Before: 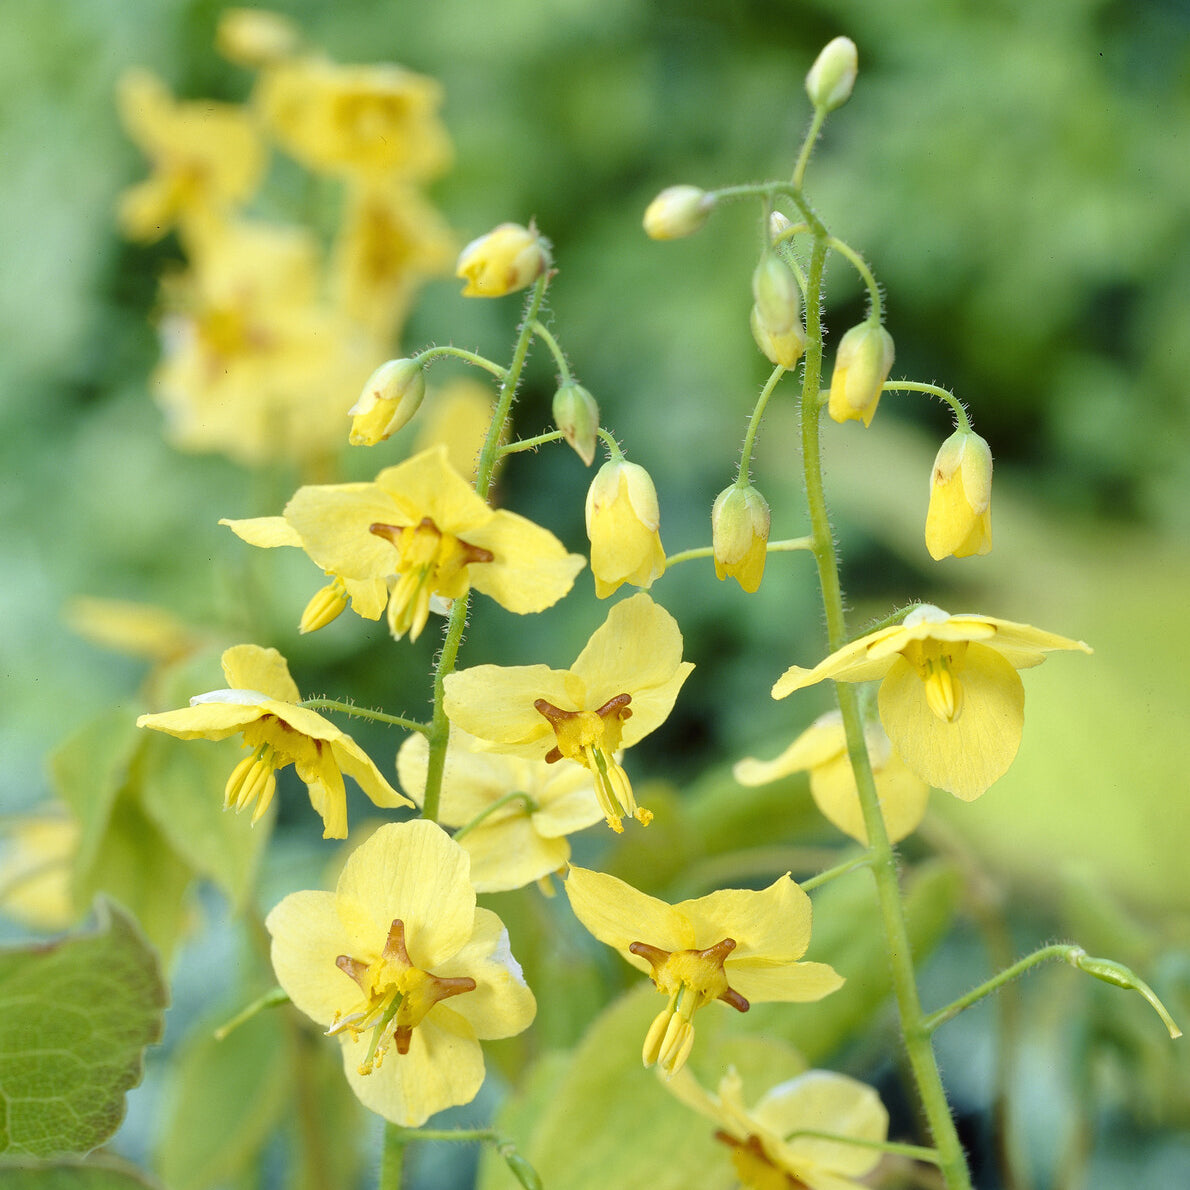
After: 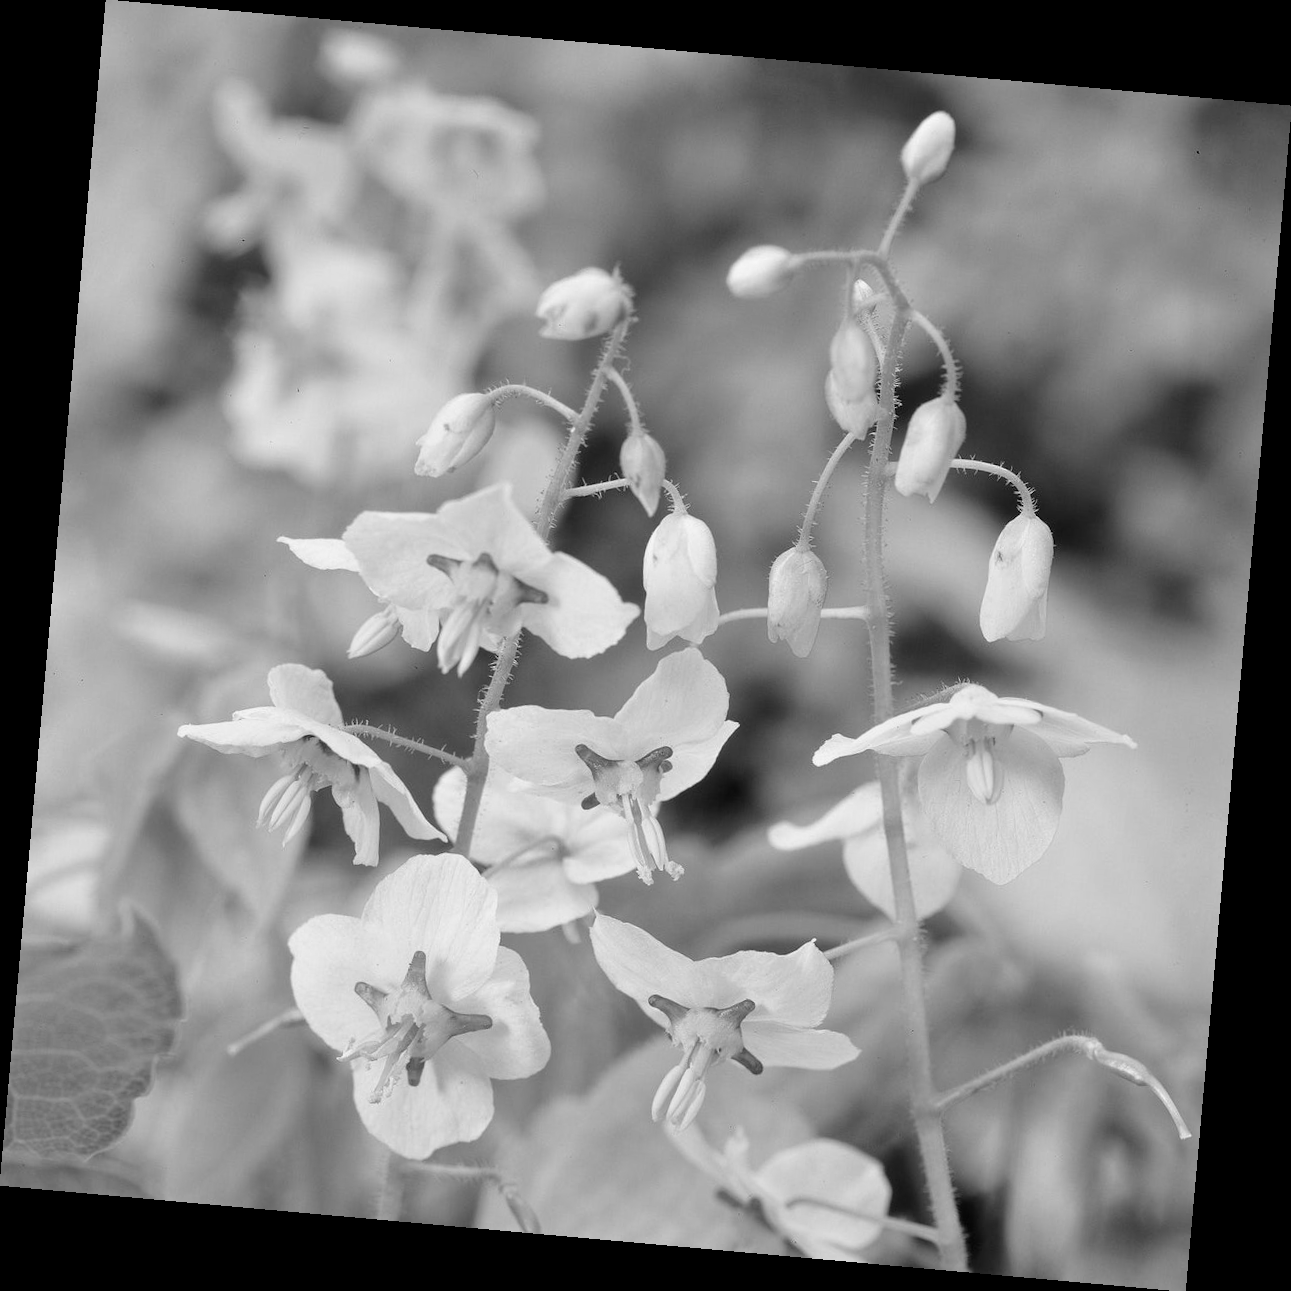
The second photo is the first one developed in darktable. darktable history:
monochrome: a -4.13, b 5.16, size 1
rotate and perspective: rotation 5.12°, automatic cropping off
